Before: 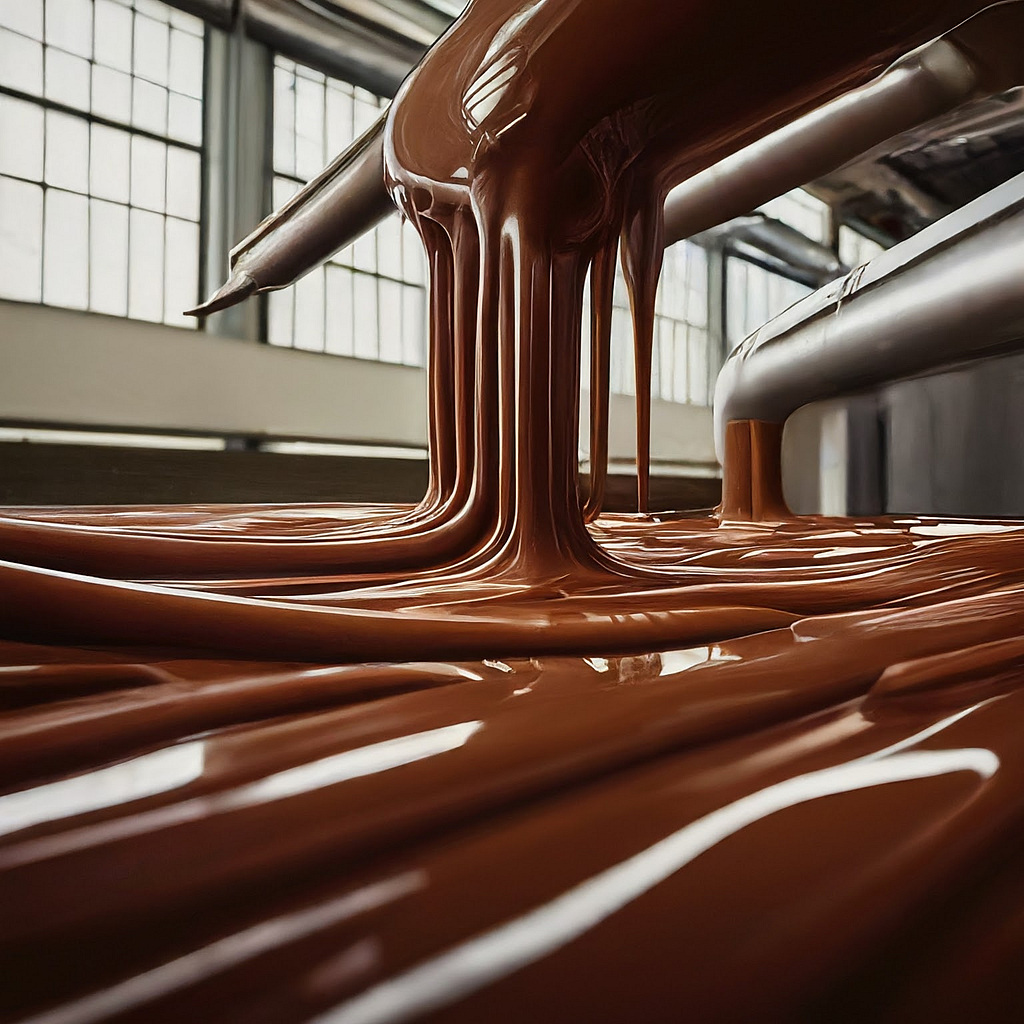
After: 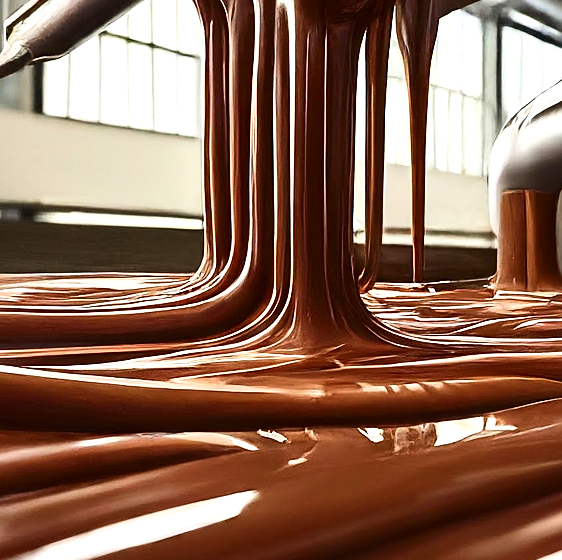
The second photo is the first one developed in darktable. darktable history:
crop and rotate: left 21.98%, top 22.548%, right 23.115%, bottom 22.678%
exposure: exposure 0.755 EV, compensate highlight preservation false
contrast brightness saturation: contrast 0.216
sharpen: amount 0.217
